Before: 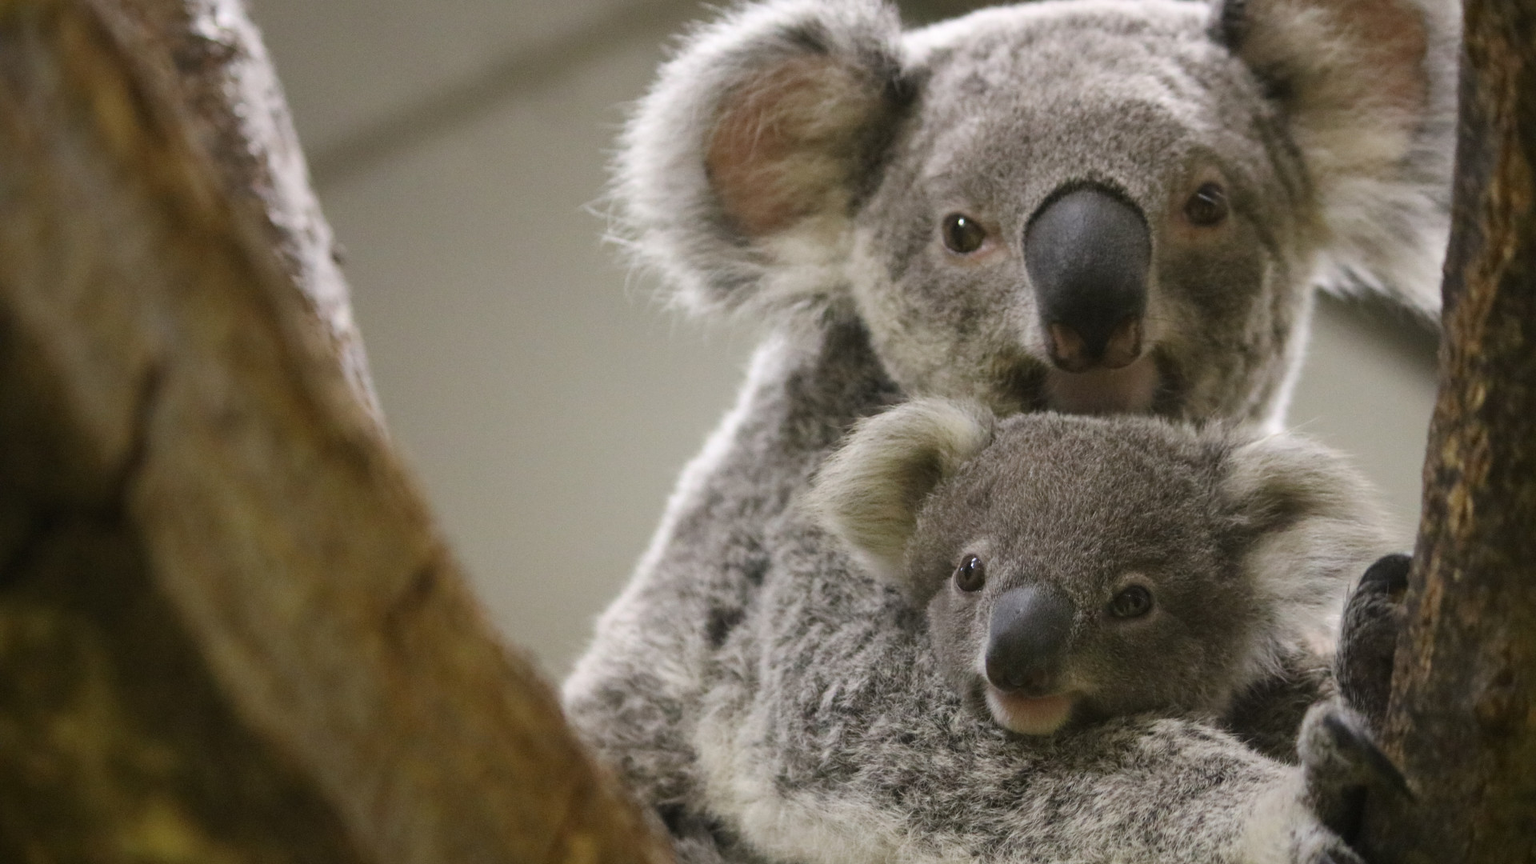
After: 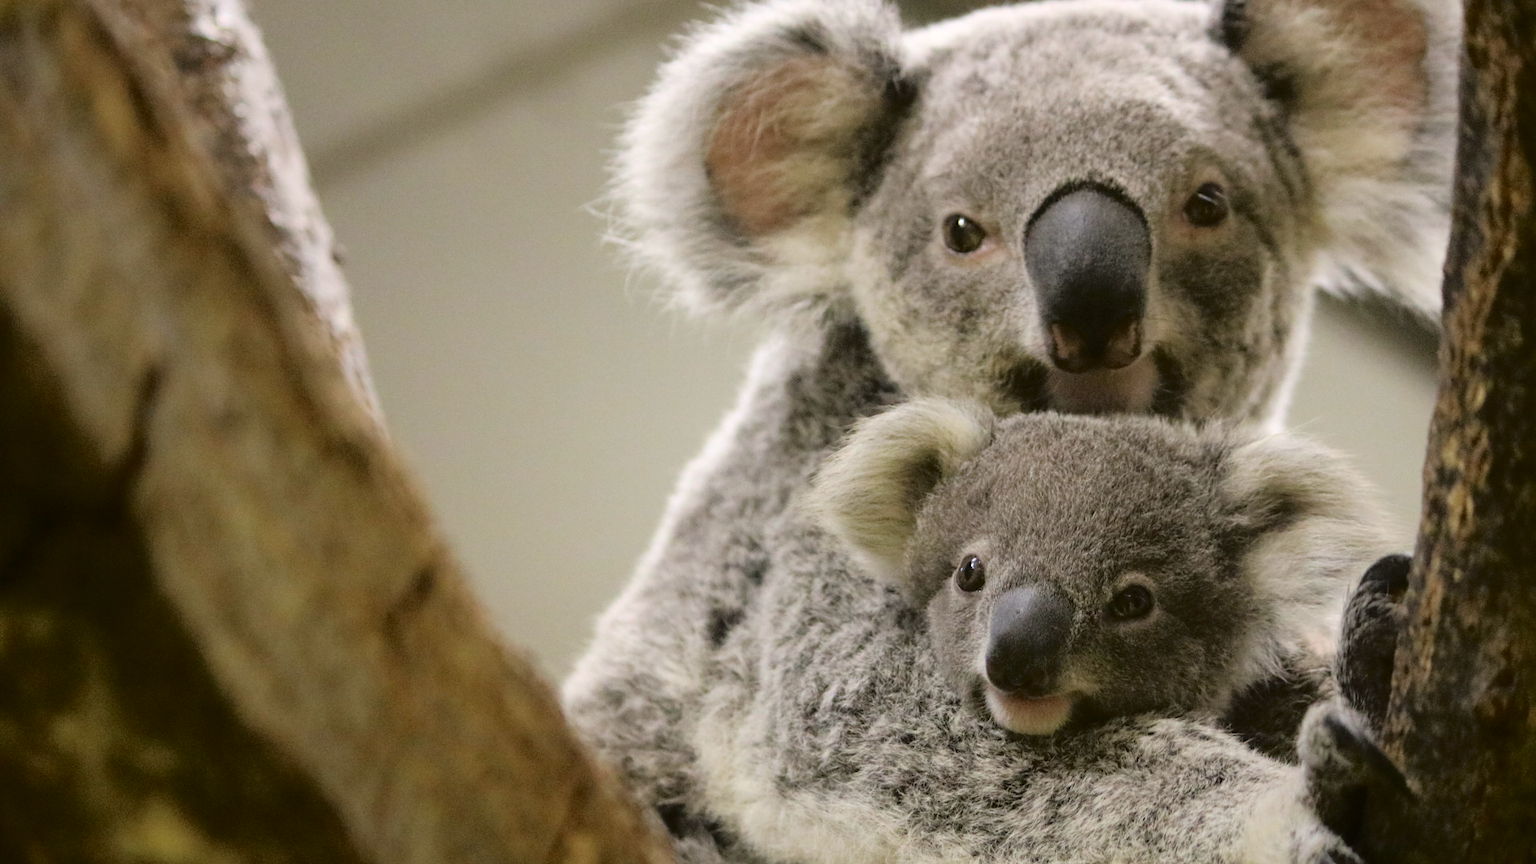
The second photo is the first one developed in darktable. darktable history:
tone curve: curves: ch0 [(0, 0.01) (0.058, 0.039) (0.159, 0.117) (0.282, 0.327) (0.45, 0.534) (0.676, 0.751) (0.89, 0.919) (1, 1)]; ch1 [(0, 0) (0.094, 0.081) (0.285, 0.299) (0.385, 0.403) (0.447, 0.455) (0.495, 0.496) (0.544, 0.552) (0.589, 0.612) (0.722, 0.728) (1, 1)]; ch2 [(0, 0) (0.257, 0.217) (0.43, 0.421) (0.498, 0.507) (0.531, 0.544) (0.56, 0.579) (0.625, 0.642) (1, 1)], color space Lab, independent channels, preserve colors none
